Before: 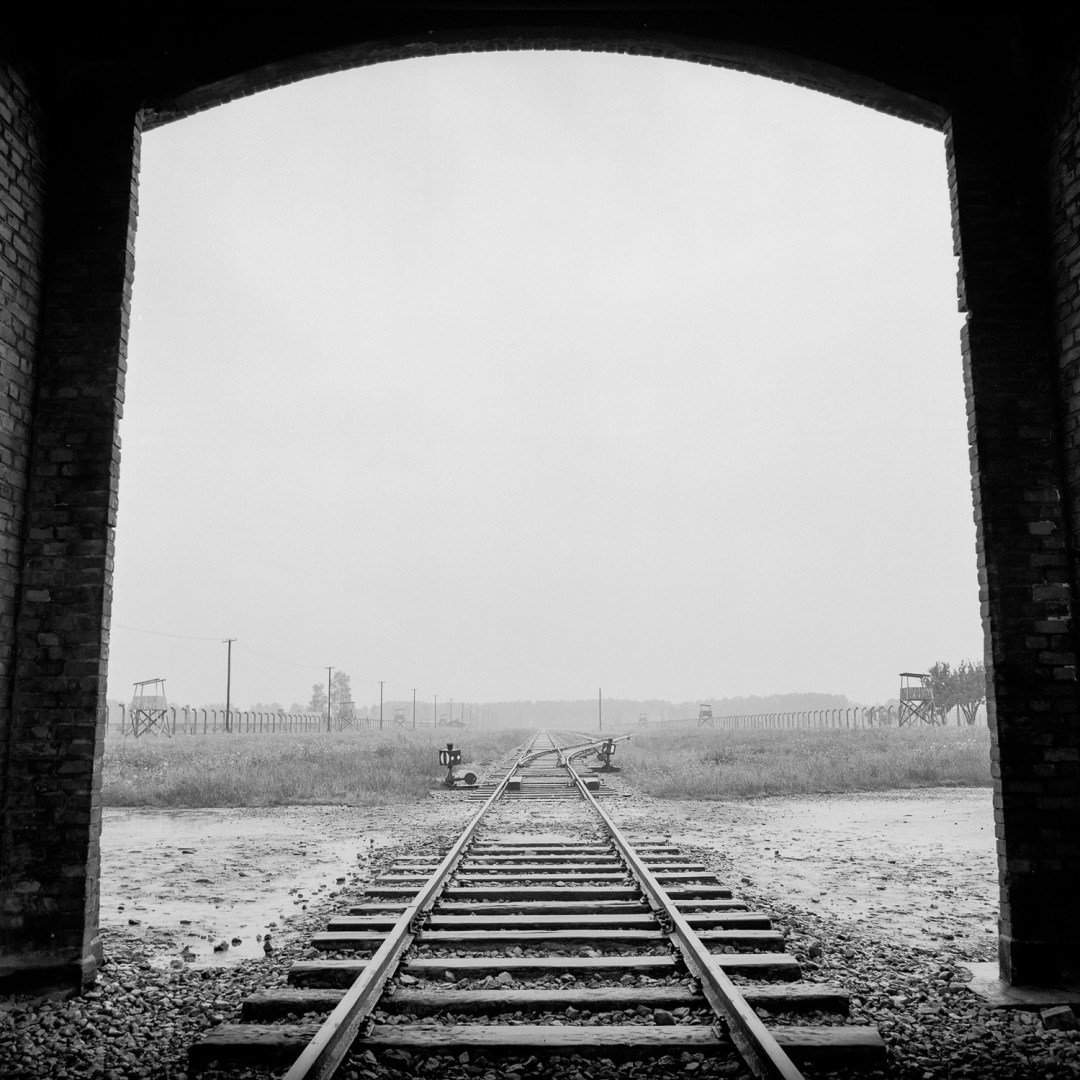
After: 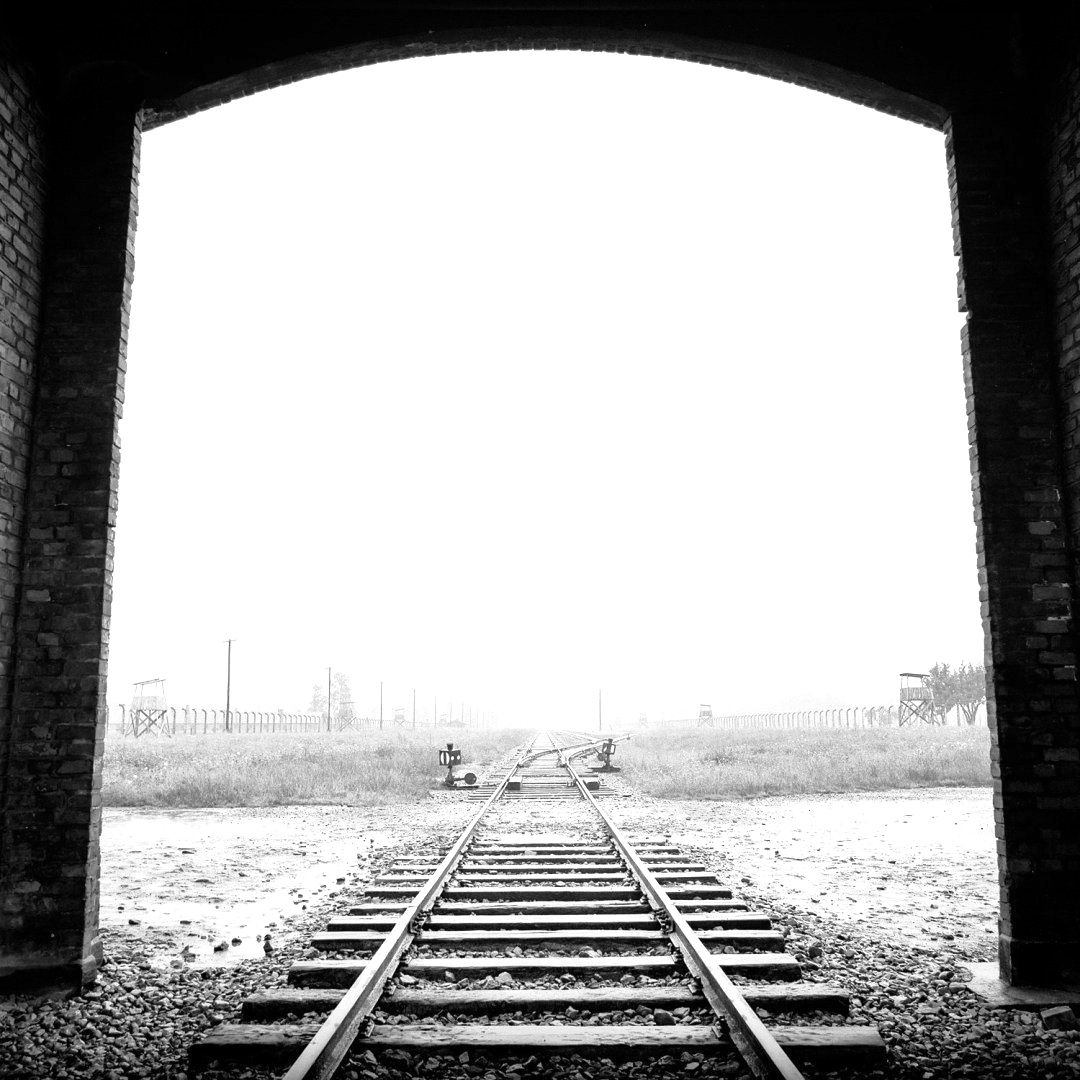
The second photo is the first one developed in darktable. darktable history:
monochrome: a 30.25, b 92.03
exposure: exposure 1.15 EV, compensate highlight preservation false
vignetting: fall-off radius 93.87%
contrast brightness saturation: contrast 0.14
